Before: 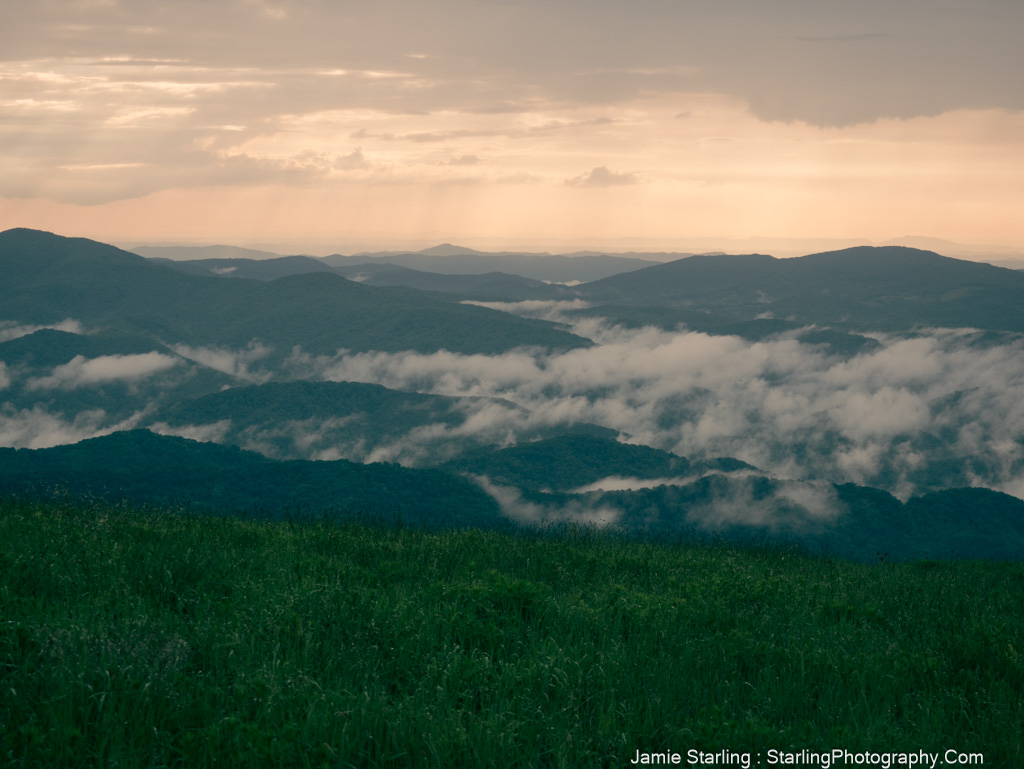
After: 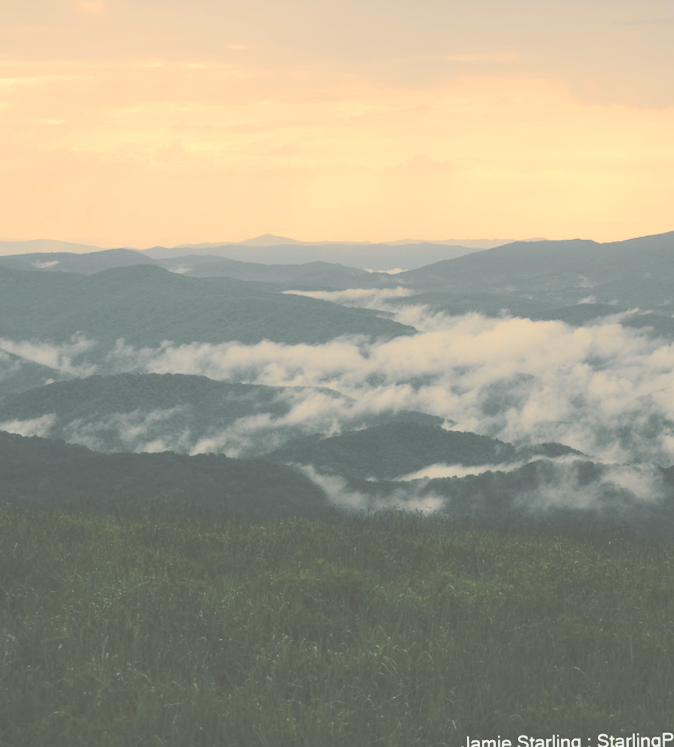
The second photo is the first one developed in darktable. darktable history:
crop: left 16.899%, right 16.556%
contrast brightness saturation: contrast 0.1, brightness 0.3, saturation 0.14
tone curve: curves: ch0 [(0, 0.026) (0.184, 0.172) (0.391, 0.468) (0.446, 0.56) (0.605, 0.758) (0.831, 0.931) (0.992, 1)]; ch1 [(0, 0) (0.437, 0.447) (0.501, 0.502) (0.538, 0.539) (0.574, 0.589) (0.617, 0.64) (0.699, 0.749) (0.859, 0.919) (1, 1)]; ch2 [(0, 0) (0.33, 0.301) (0.421, 0.443) (0.447, 0.482) (0.499, 0.509) (0.538, 0.564) (0.585, 0.615) (0.664, 0.664) (1, 1)], color space Lab, independent channels, preserve colors none
exposure: exposure -0.153 EV, compensate highlight preservation false
rgb curve: curves: ch0 [(0, 0.186) (0.314, 0.284) (0.775, 0.708) (1, 1)], compensate middle gray true, preserve colors none
rotate and perspective: rotation -1°, crop left 0.011, crop right 0.989, crop top 0.025, crop bottom 0.975
